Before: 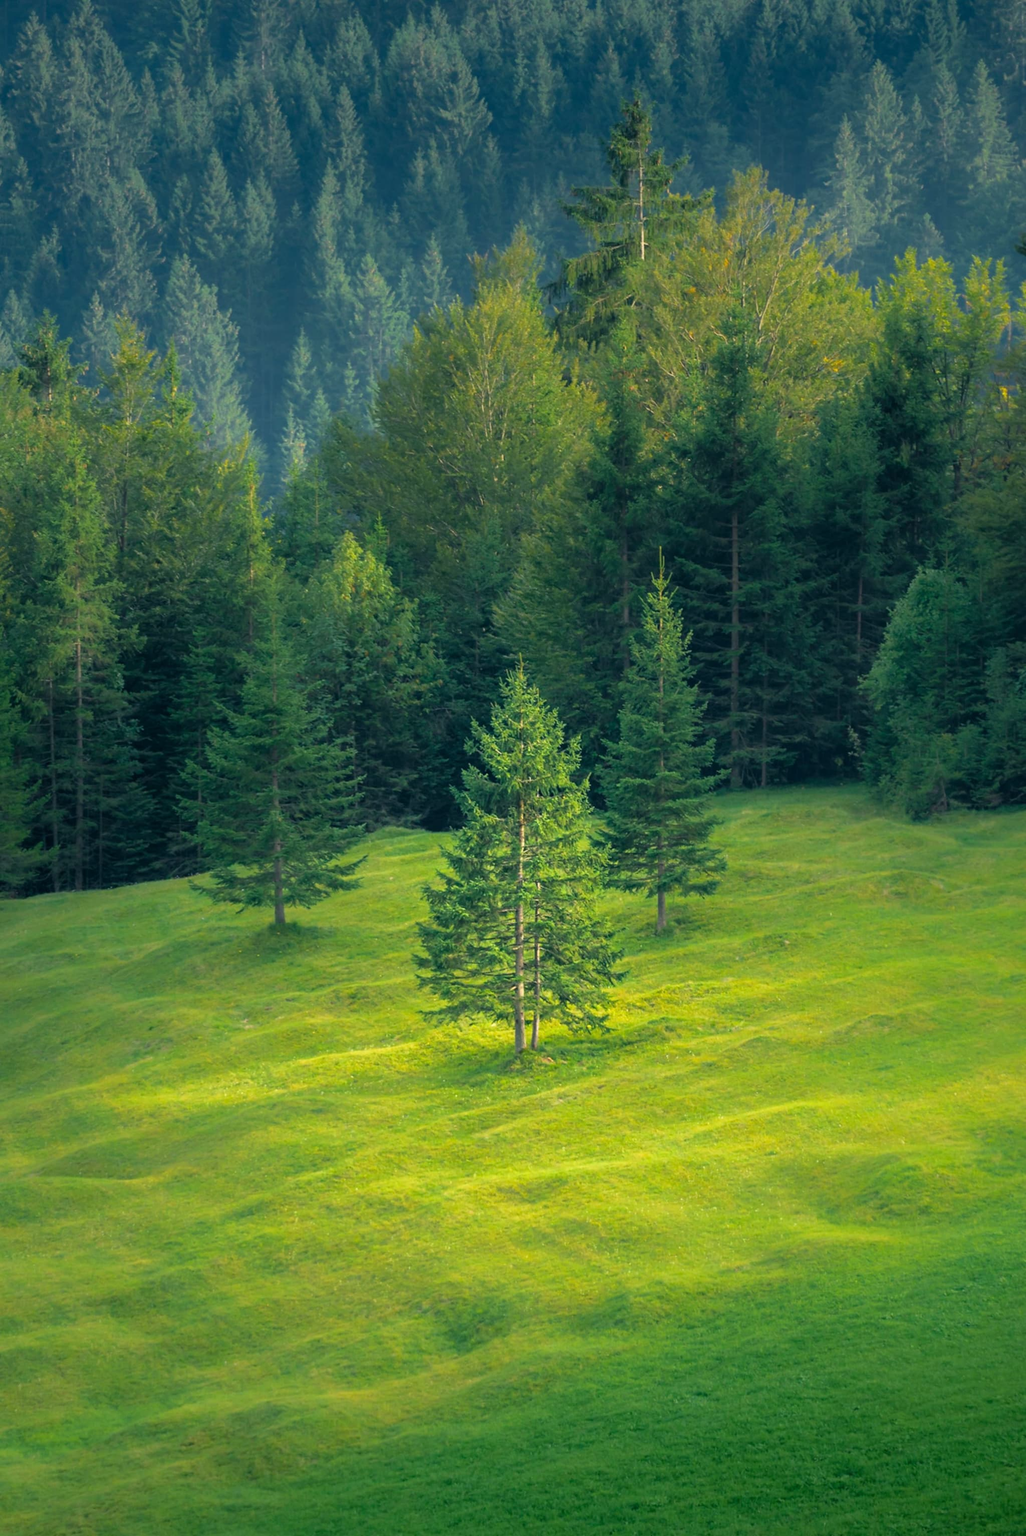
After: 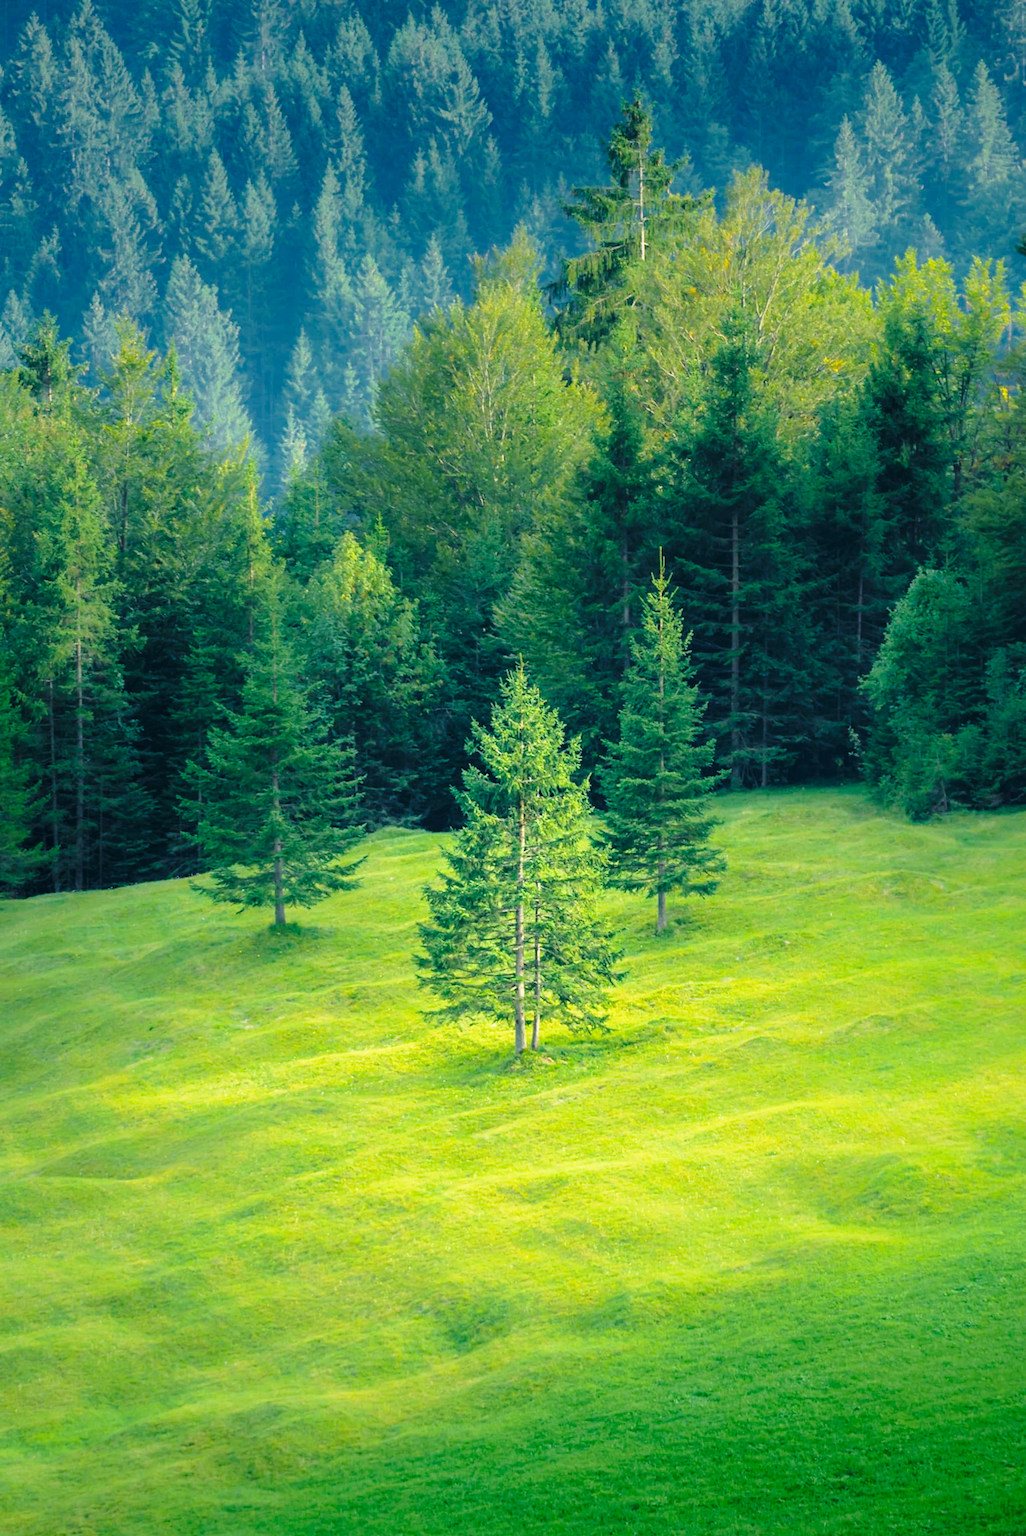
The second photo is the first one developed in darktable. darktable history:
white balance: red 0.925, blue 1.046
base curve: curves: ch0 [(0, 0) (0.028, 0.03) (0.121, 0.232) (0.46, 0.748) (0.859, 0.968) (1, 1)], preserve colors none
